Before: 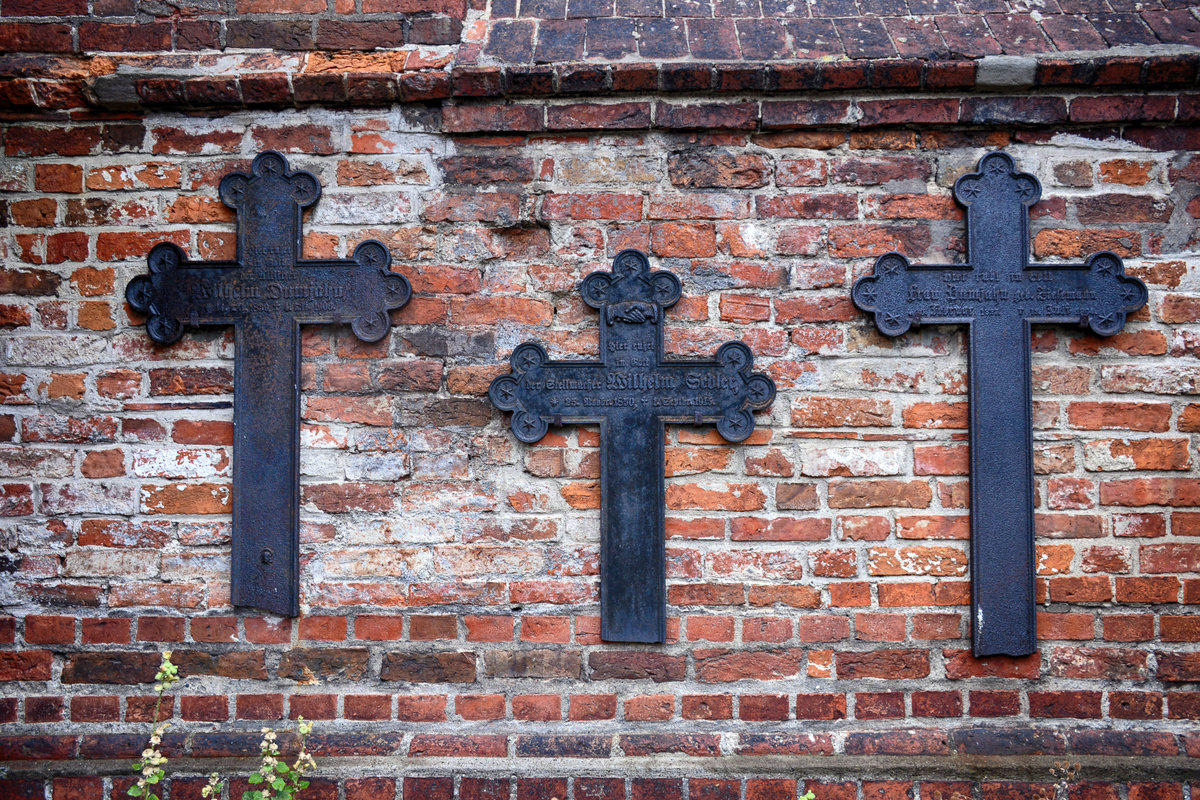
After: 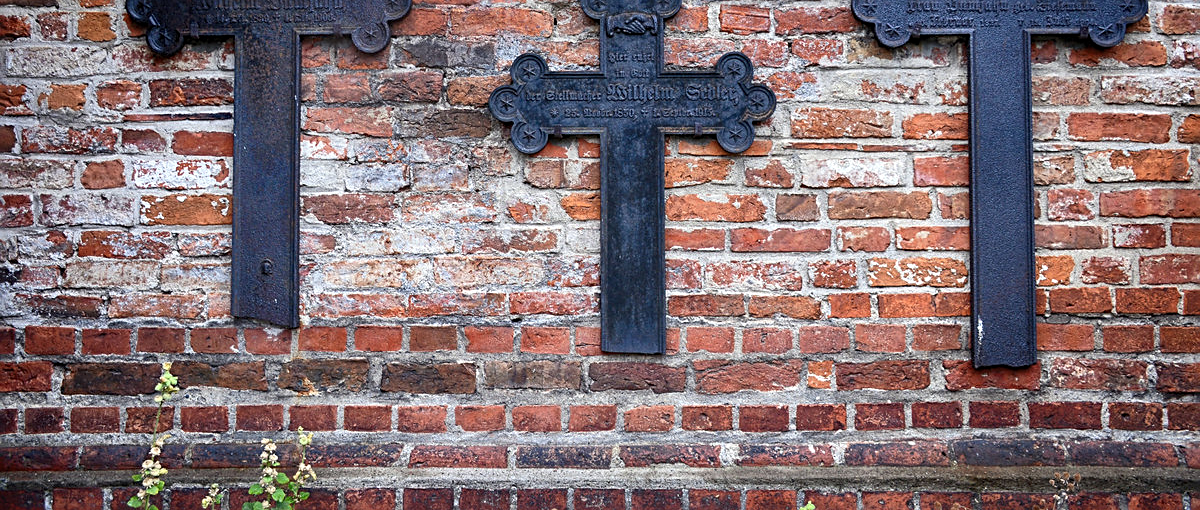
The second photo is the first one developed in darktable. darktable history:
crop and rotate: top 36.238%
sharpen: on, module defaults
